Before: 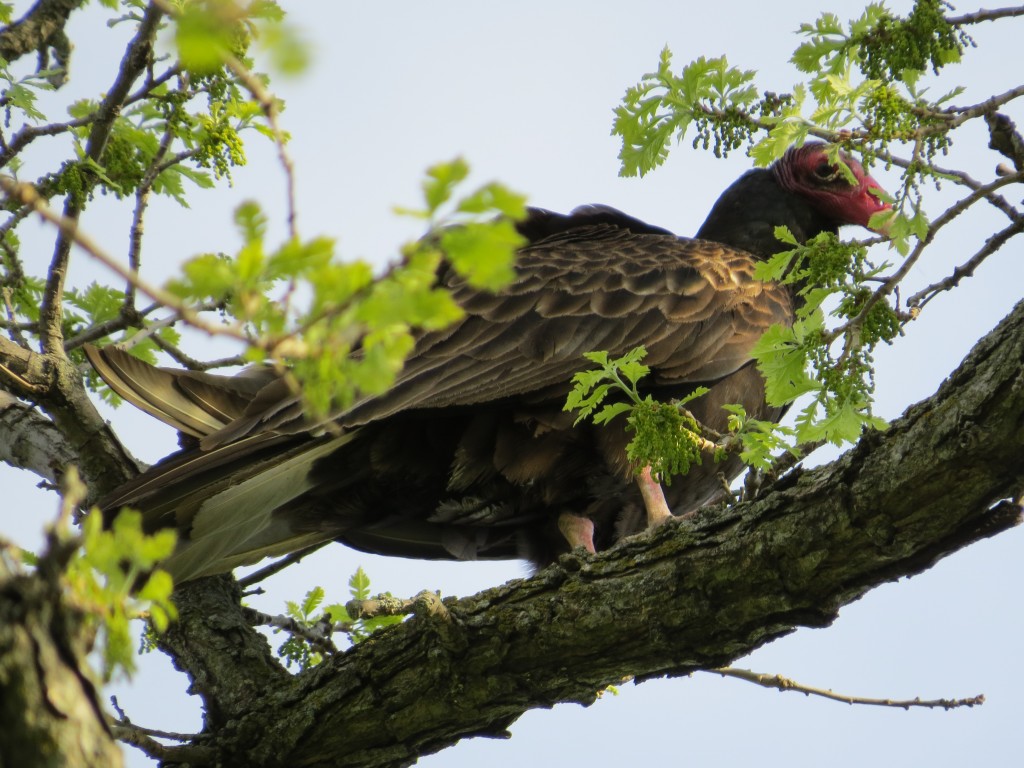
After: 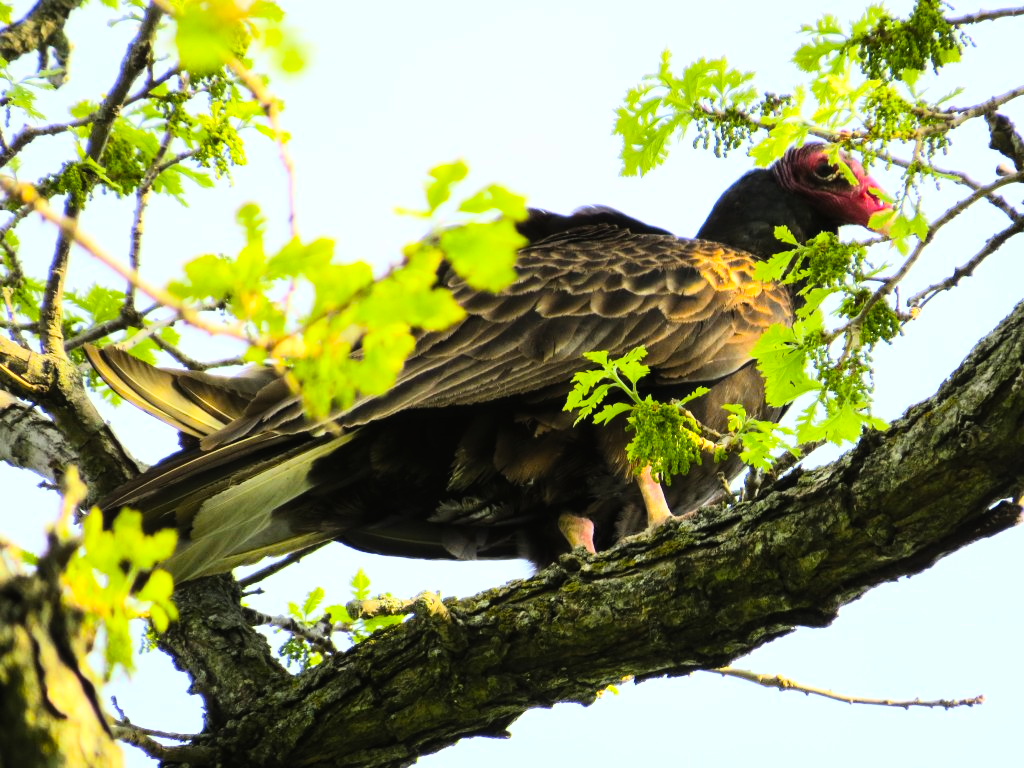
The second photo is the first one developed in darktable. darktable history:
color balance rgb: global offset › luminance 0.239%, perceptual saturation grading › global saturation 30.75%, global vibrance 20%
base curve: curves: ch0 [(0, 0) (0.007, 0.004) (0.027, 0.03) (0.046, 0.07) (0.207, 0.54) (0.442, 0.872) (0.673, 0.972) (1, 1)]
